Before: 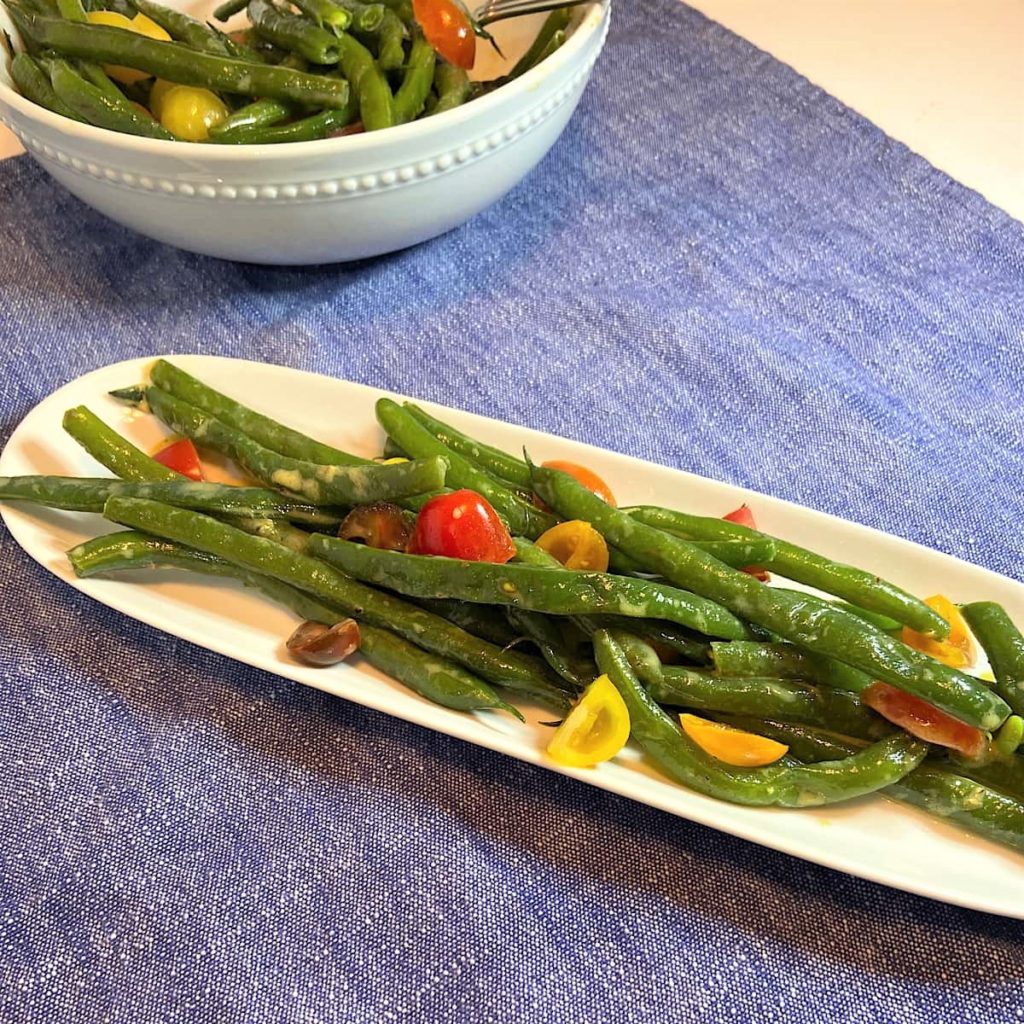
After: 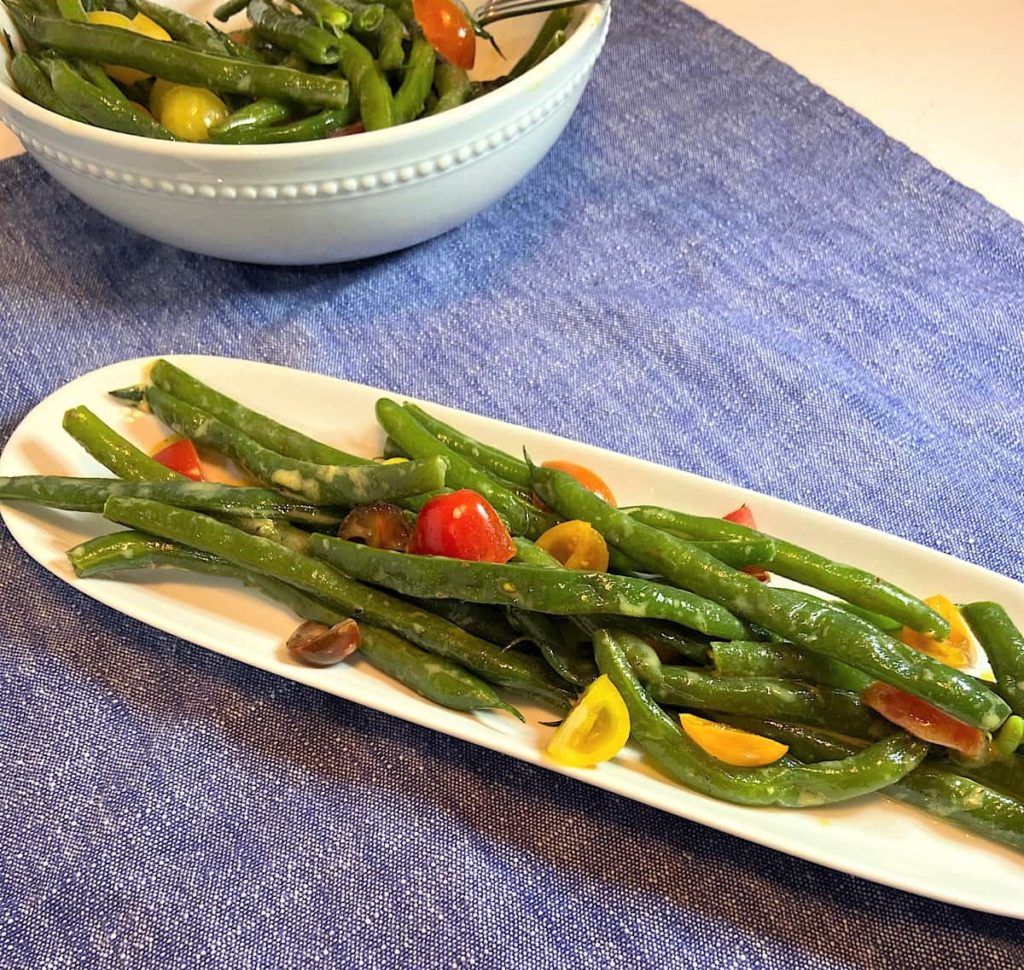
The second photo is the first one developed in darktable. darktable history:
crop and rotate: top 0.013%, bottom 5.196%
